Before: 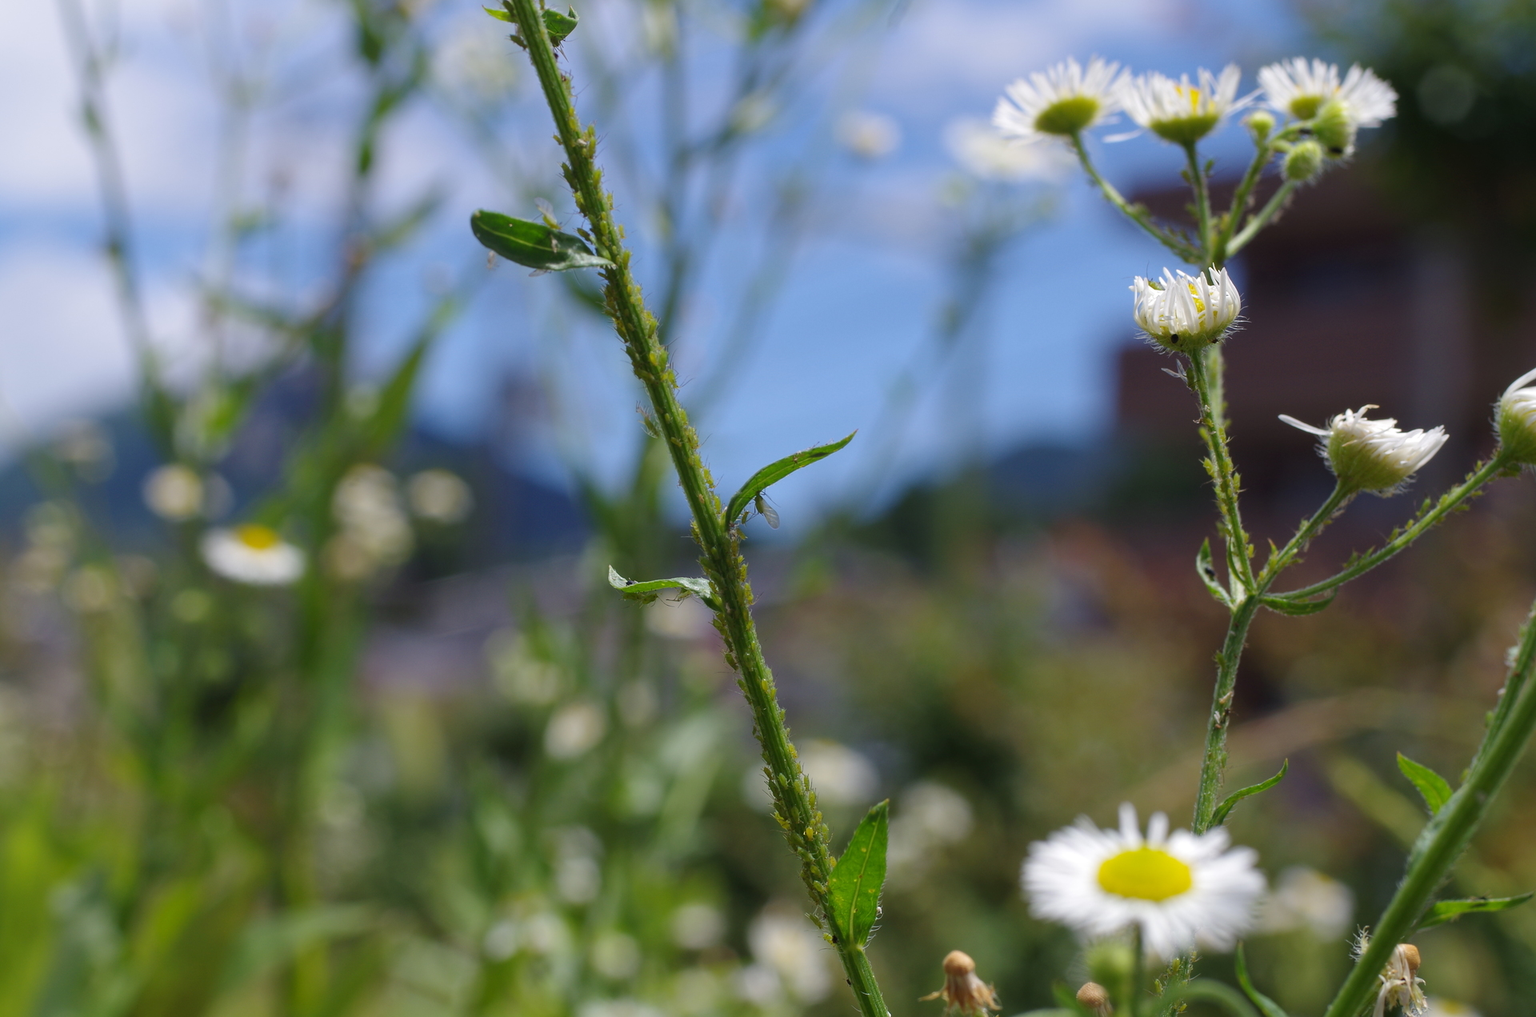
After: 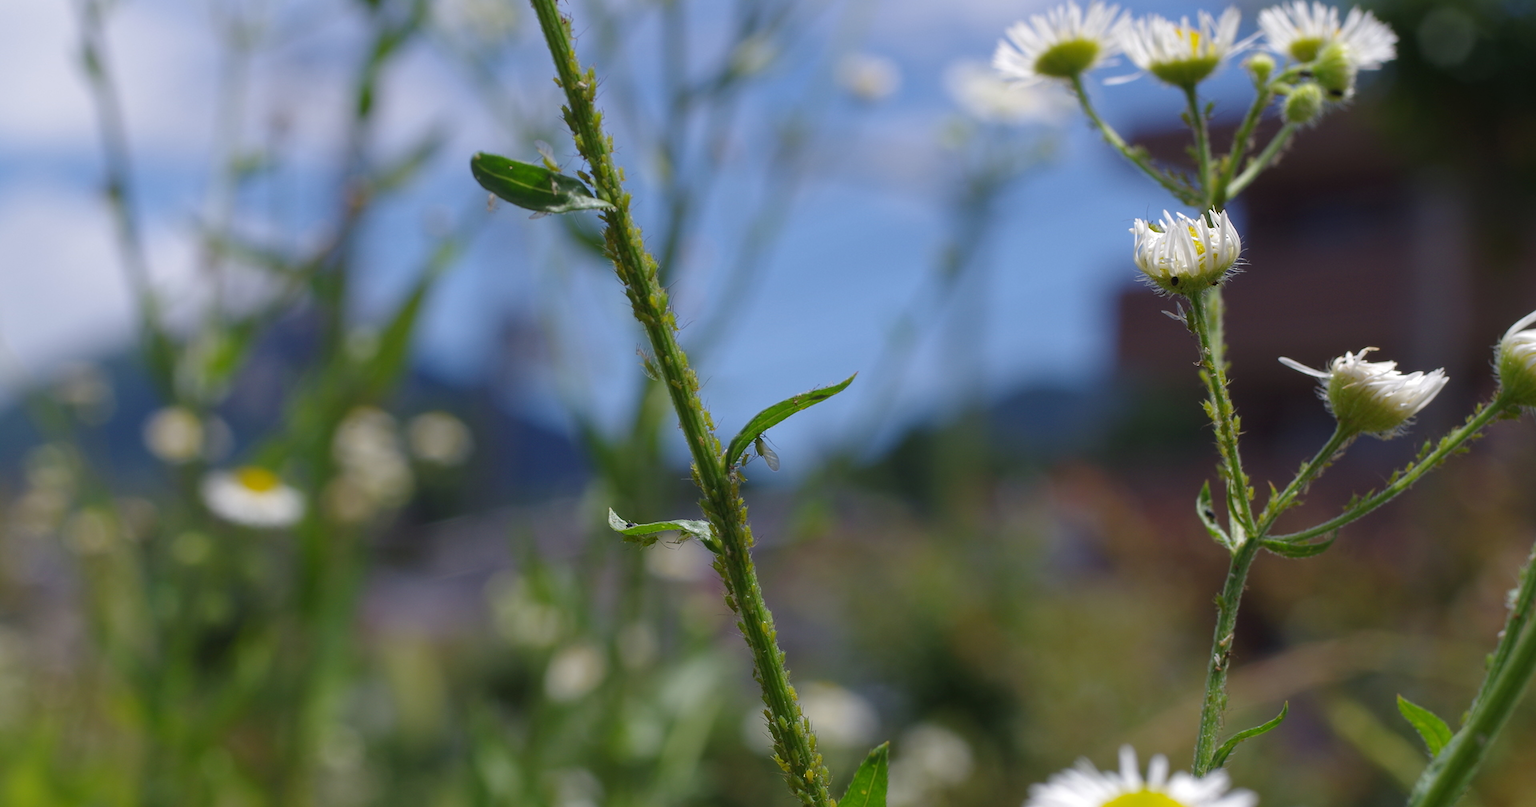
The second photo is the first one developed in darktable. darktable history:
tone curve: curves: ch0 [(0, 0) (0.077, 0.082) (0.765, 0.73) (1, 1)]
crop and rotate: top 5.667%, bottom 14.937%
